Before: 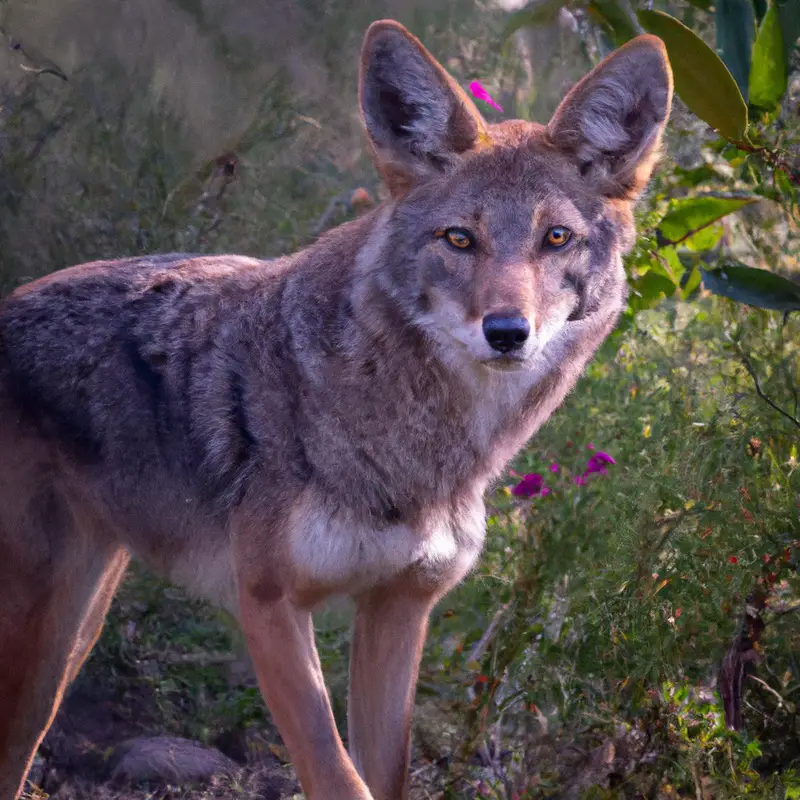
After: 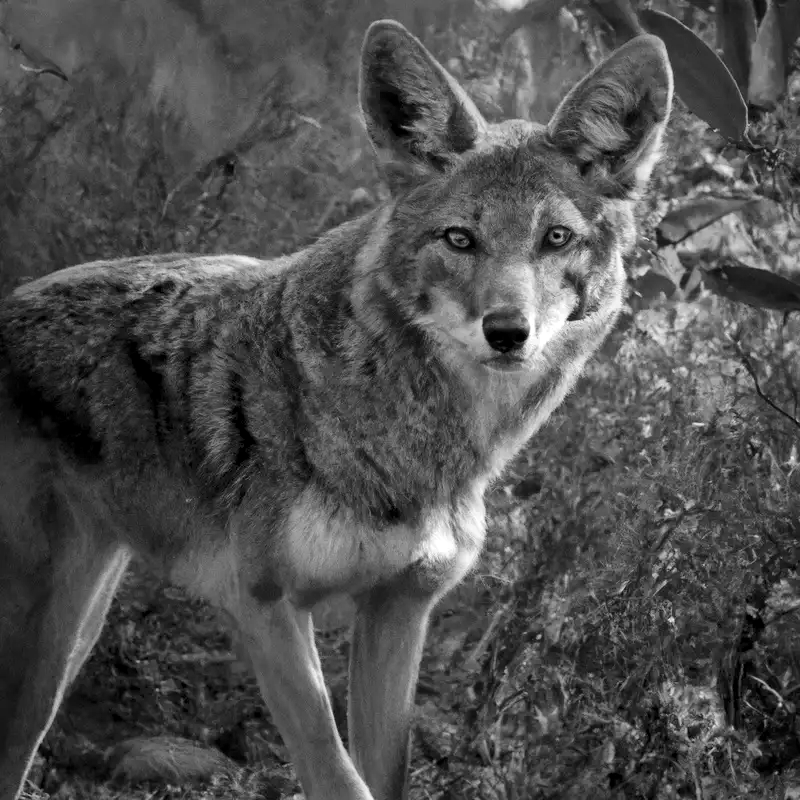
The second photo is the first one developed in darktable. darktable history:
monochrome: on, module defaults
local contrast: mode bilateral grid, contrast 20, coarseness 50, detail 150%, midtone range 0.2
